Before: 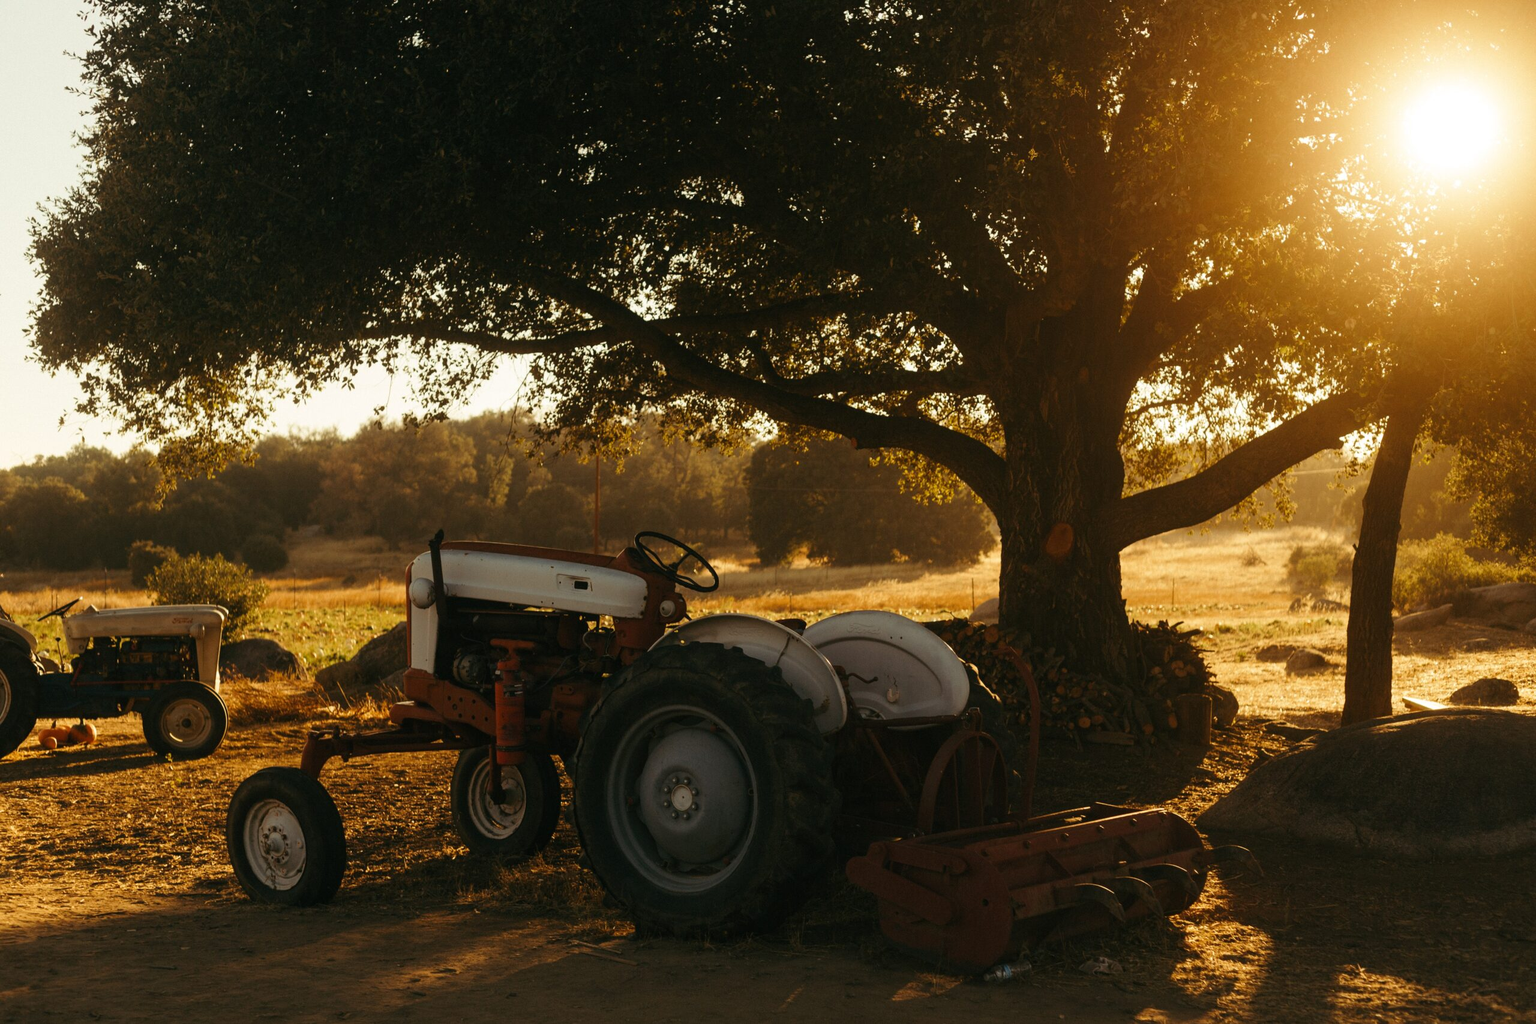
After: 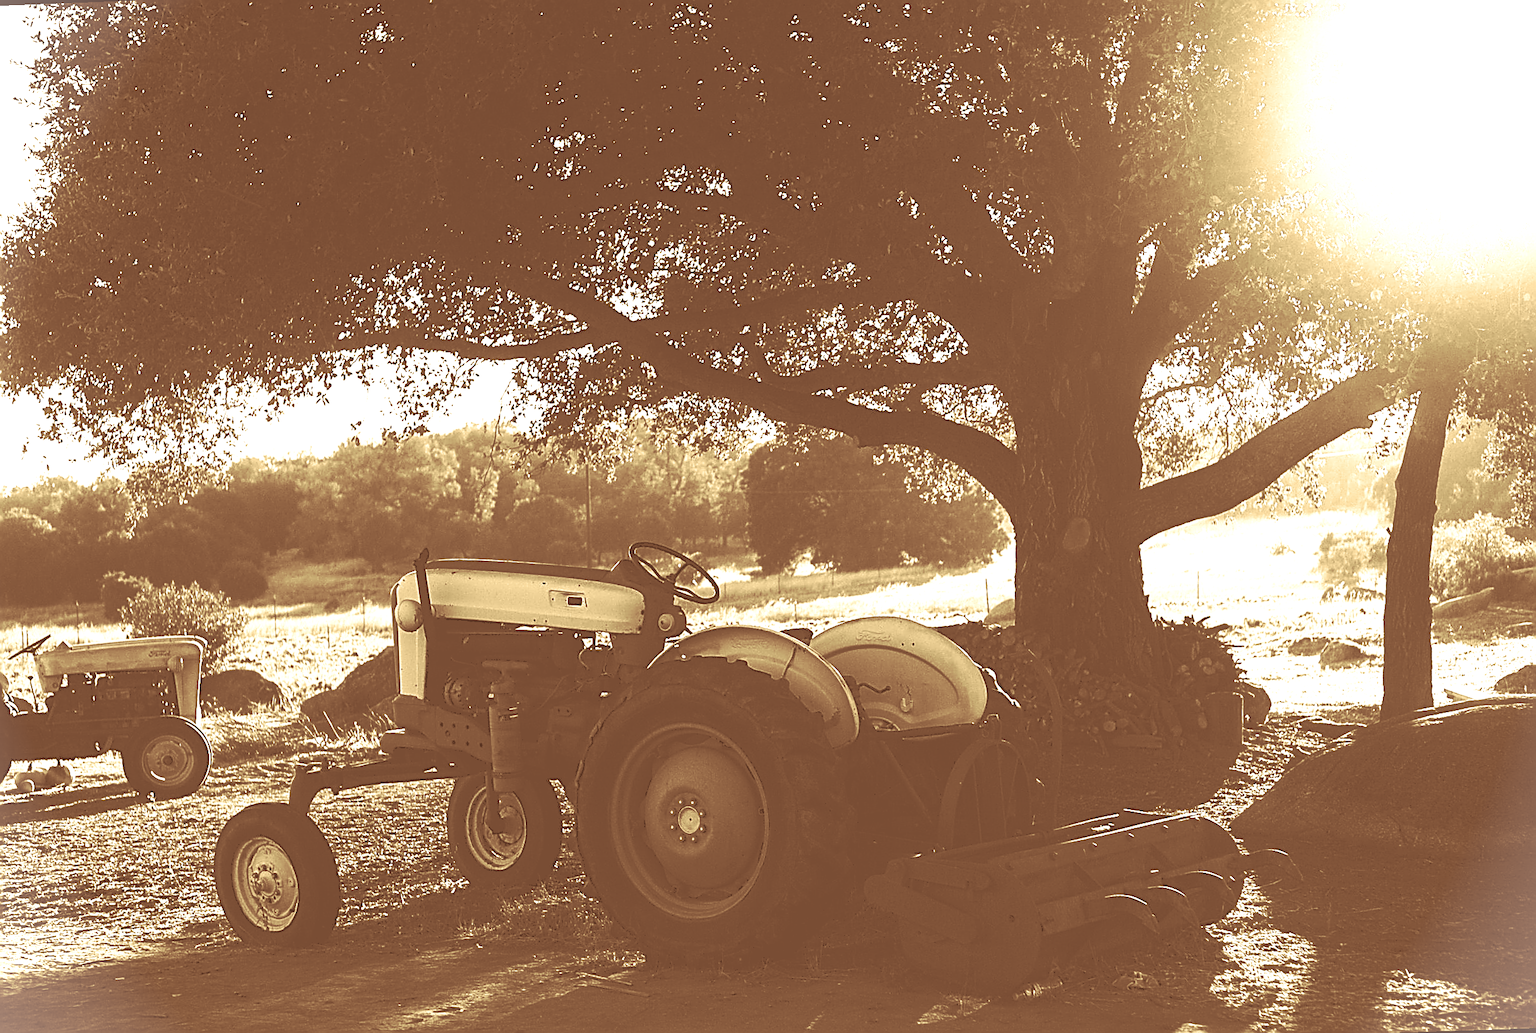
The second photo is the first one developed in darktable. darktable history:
split-toning: highlights › hue 180°
vignetting: fall-off start 100%, brightness 0.3, saturation 0
colorize: hue 36°, source mix 100%
tone curve: curves: ch0 [(0, 0) (0.003, 0.108) (0.011, 0.113) (0.025, 0.113) (0.044, 0.121) (0.069, 0.132) (0.1, 0.145) (0.136, 0.158) (0.177, 0.182) (0.224, 0.215) (0.277, 0.27) (0.335, 0.341) (0.399, 0.424) (0.468, 0.528) (0.543, 0.622) (0.623, 0.721) (0.709, 0.79) (0.801, 0.846) (0.898, 0.871) (1, 1)], preserve colors none
color balance rgb: on, module defaults
color contrast: green-magenta contrast 1.12, blue-yellow contrast 1.95, unbound 0
rotate and perspective: rotation -2.12°, lens shift (vertical) 0.009, lens shift (horizontal) -0.008, automatic cropping original format, crop left 0.036, crop right 0.964, crop top 0.05, crop bottom 0.959
sharpen: amount 1.861
